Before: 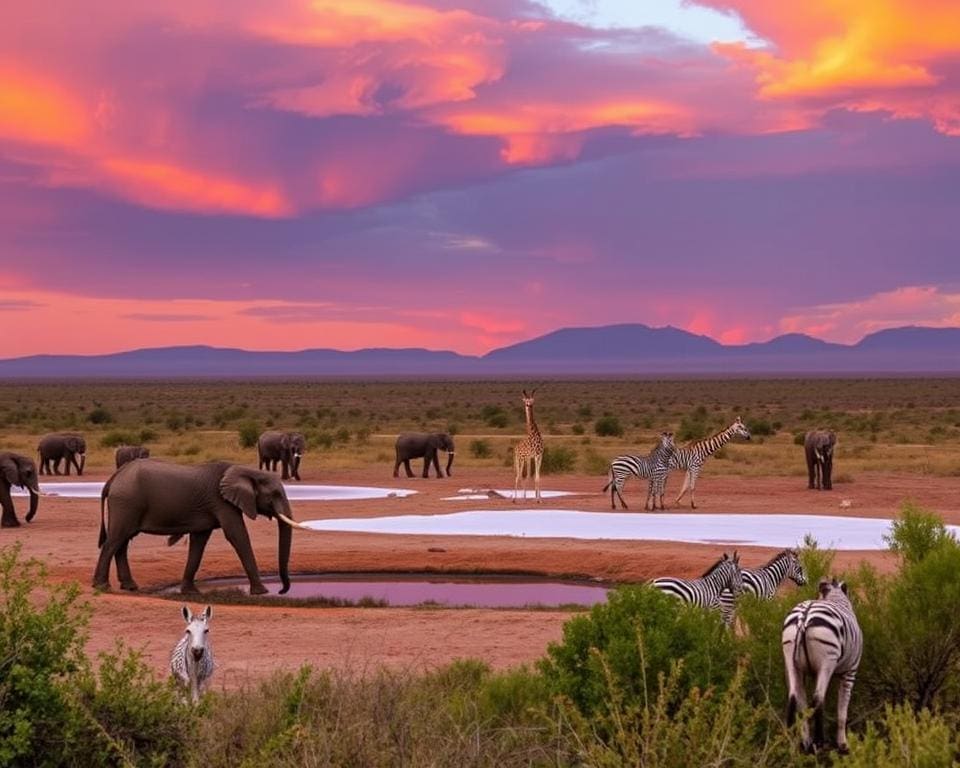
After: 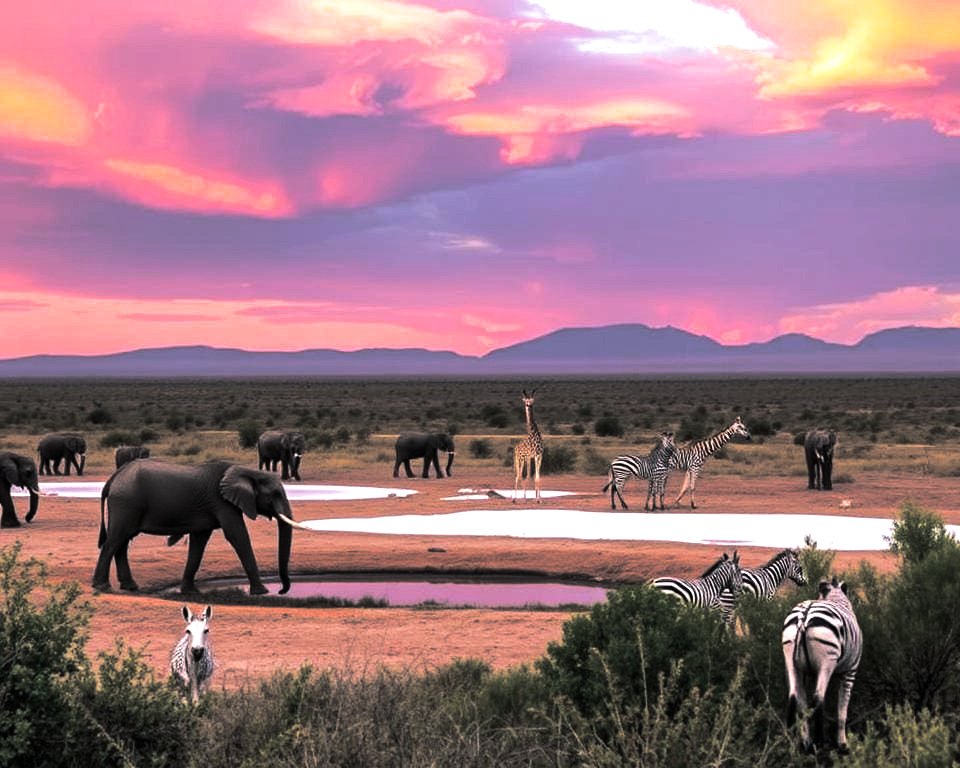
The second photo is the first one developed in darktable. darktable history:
split-toning: shadows › hue 201.6°, shadows › saturation 0.16, highlights › hue 50.4°, highlights › saturation 0.2, balance -49.9
tone equalizer: -8 EV -1.08 EV, -7 EV -1.01 EV, -6 EV -0.867 EV, -5 EV -0.578 EV, -3 EV 0.578 EV, -2 EV 0.867 EV, -1 EV 1.01 EV, +0 EV 1.08 EV, edges refinement/feathering 500, mask exposure compensation -1.57 EV, preserve details no
